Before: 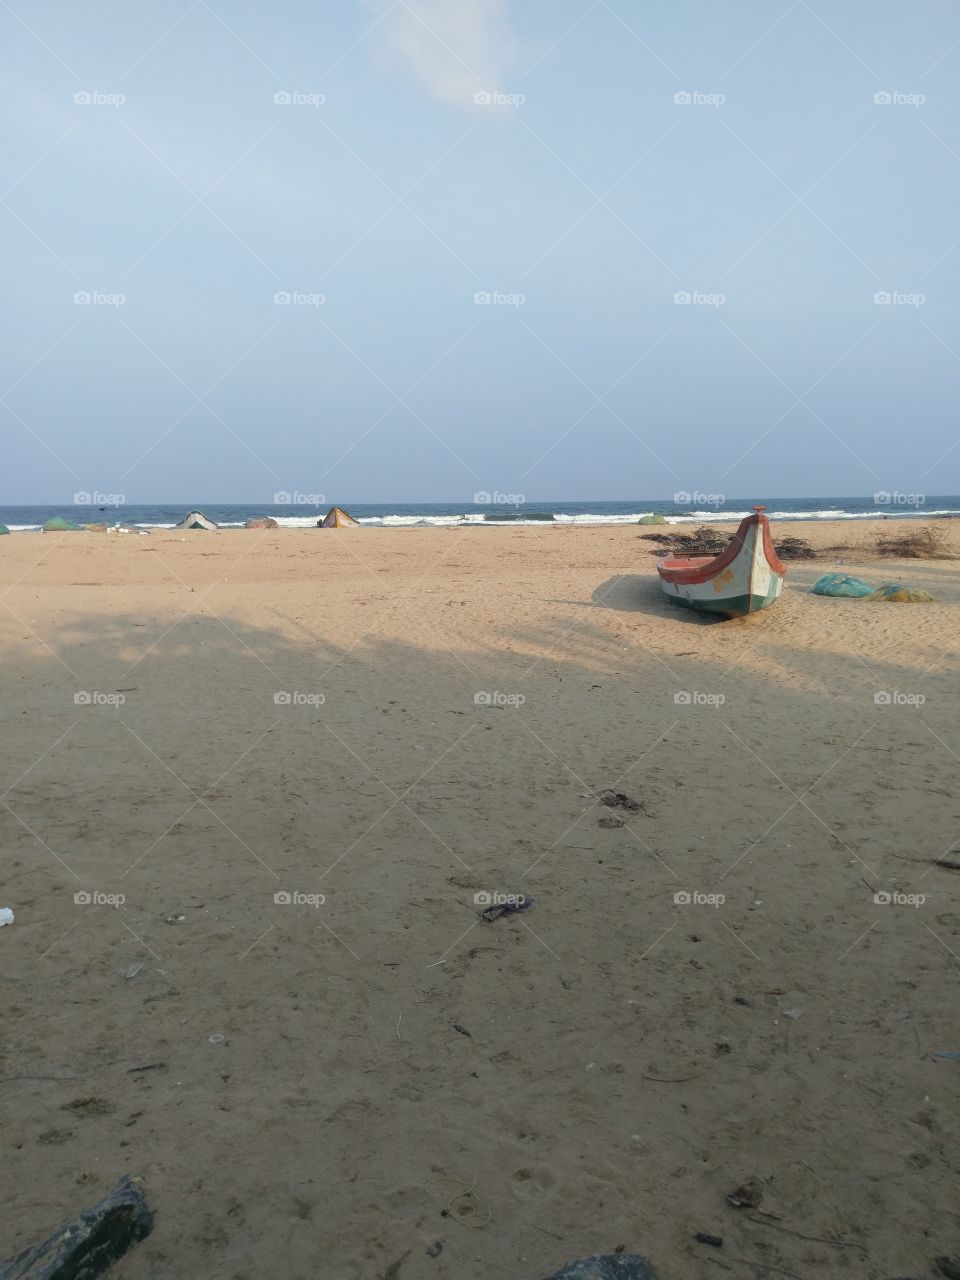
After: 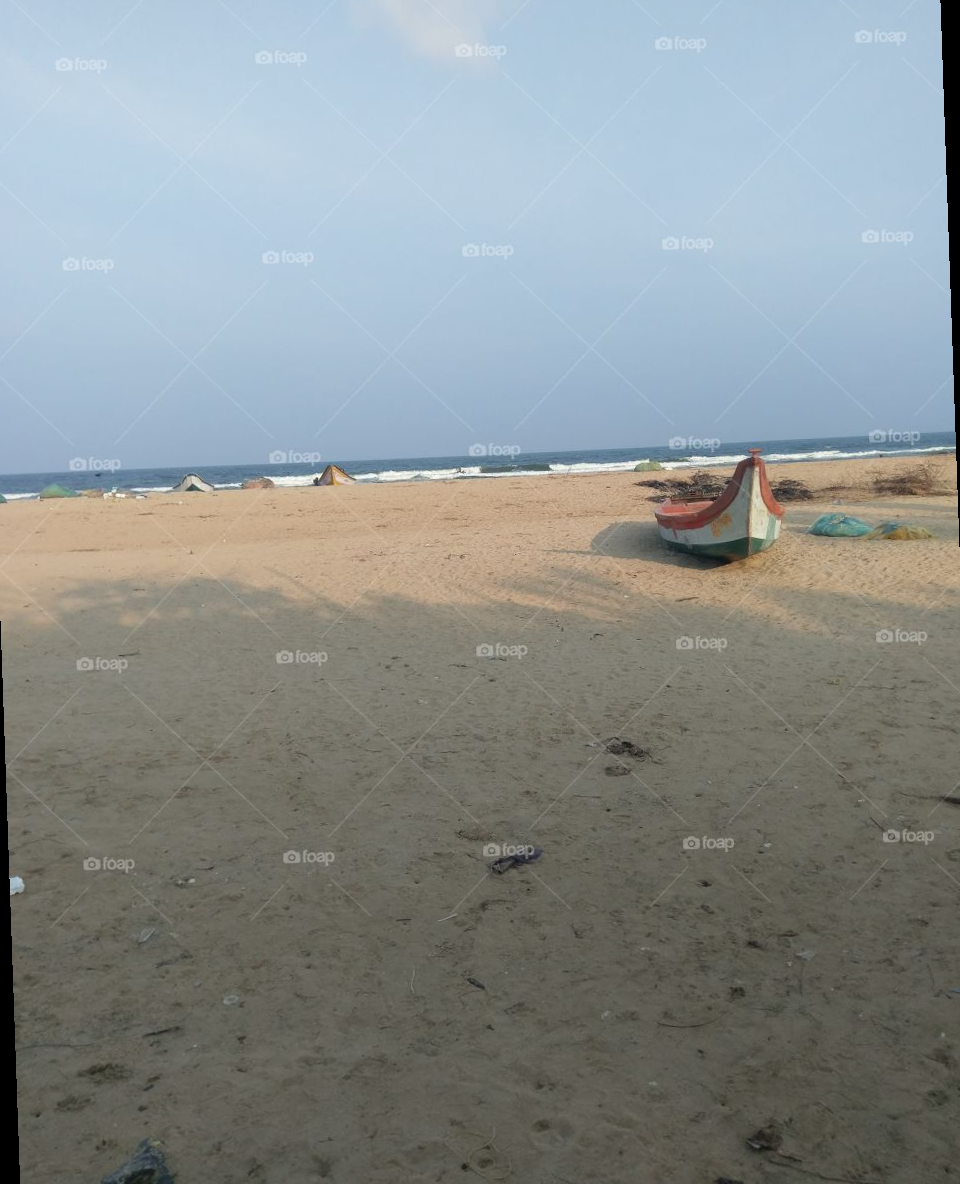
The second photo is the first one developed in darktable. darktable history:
rotate and perspective: rotation -2°, crop left 0.022, crop right 0.978, crop top 0.049, crop bottom 0.951
